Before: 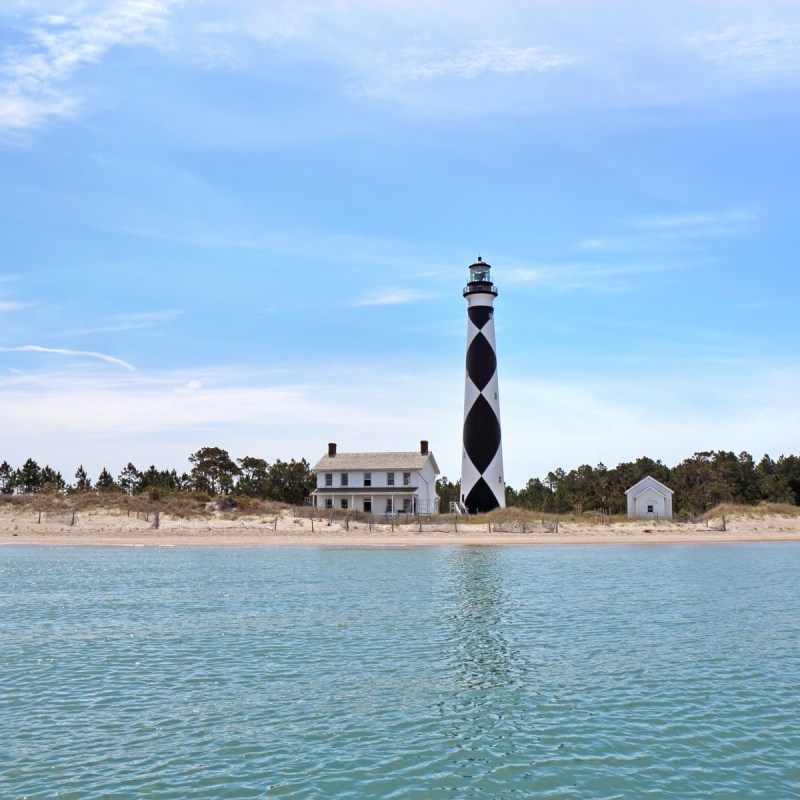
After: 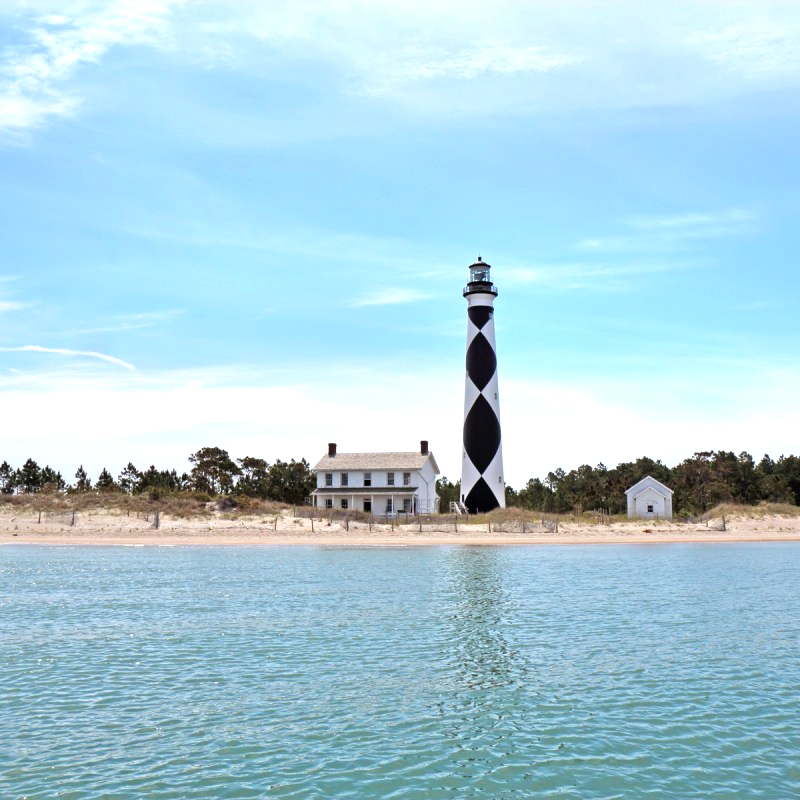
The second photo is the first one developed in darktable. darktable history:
tone equalizer: -8 EV -0.395 EV, -7 EV -0.356 EV, -6 EV -0.337 EV, -5 EV -0.239 EV, -3 EV 0.23 EV, -2 EV 0.339 EV, -1 EV 0.367 EV, +0 EV 0.426 EV, mask exposure compensation -0.509 EV
